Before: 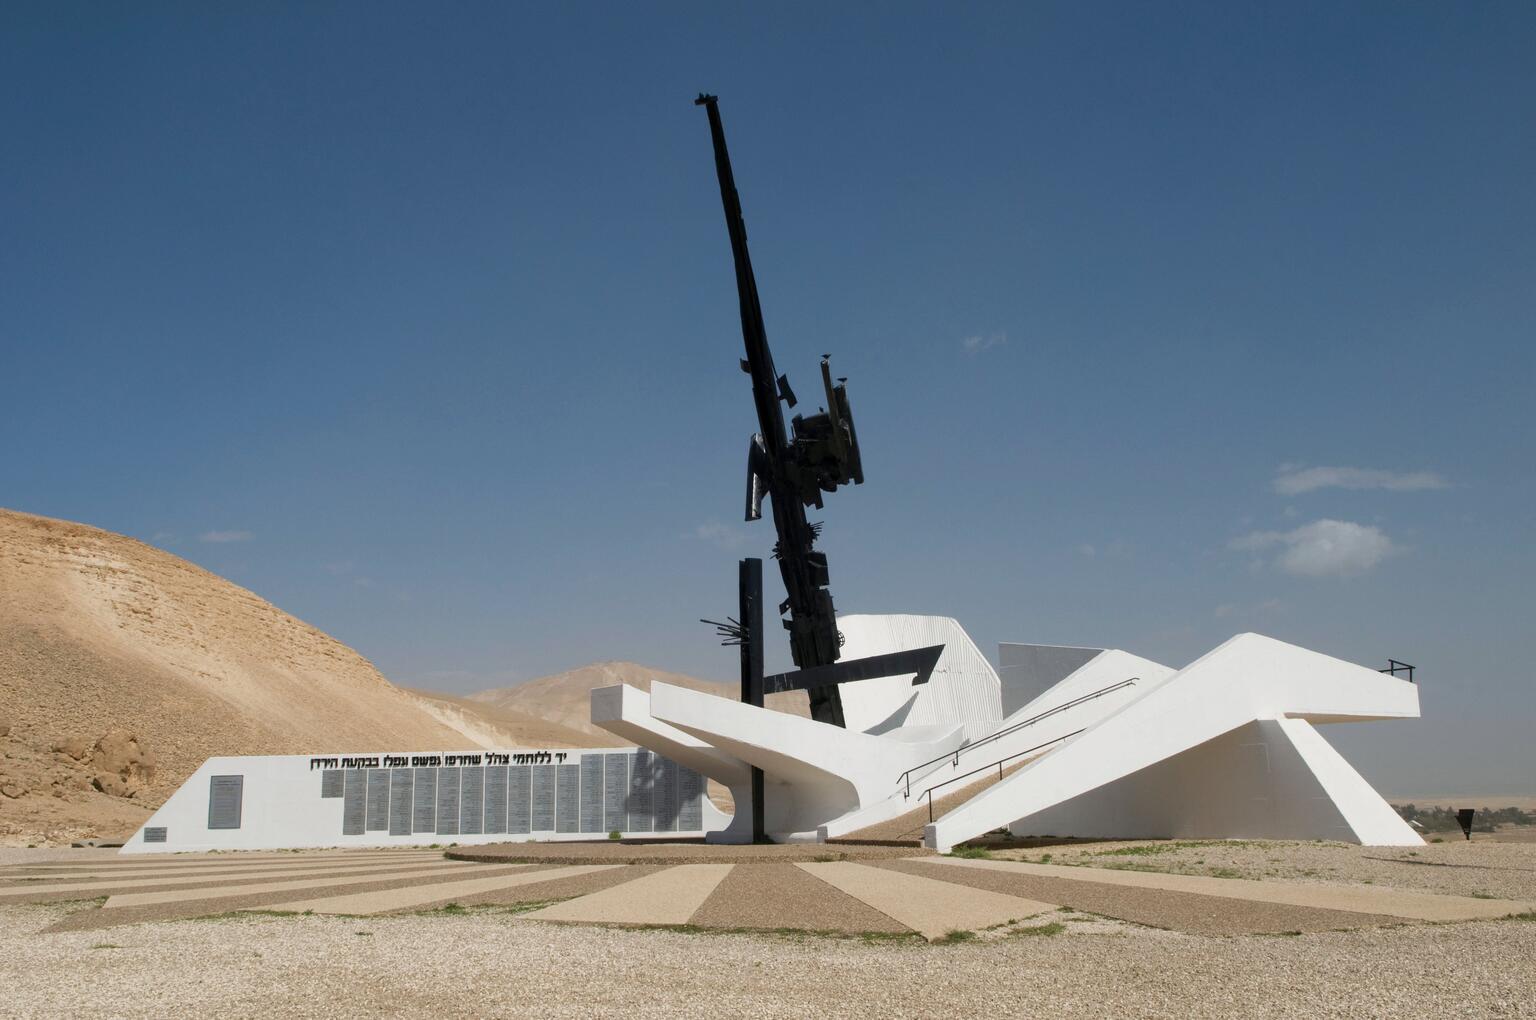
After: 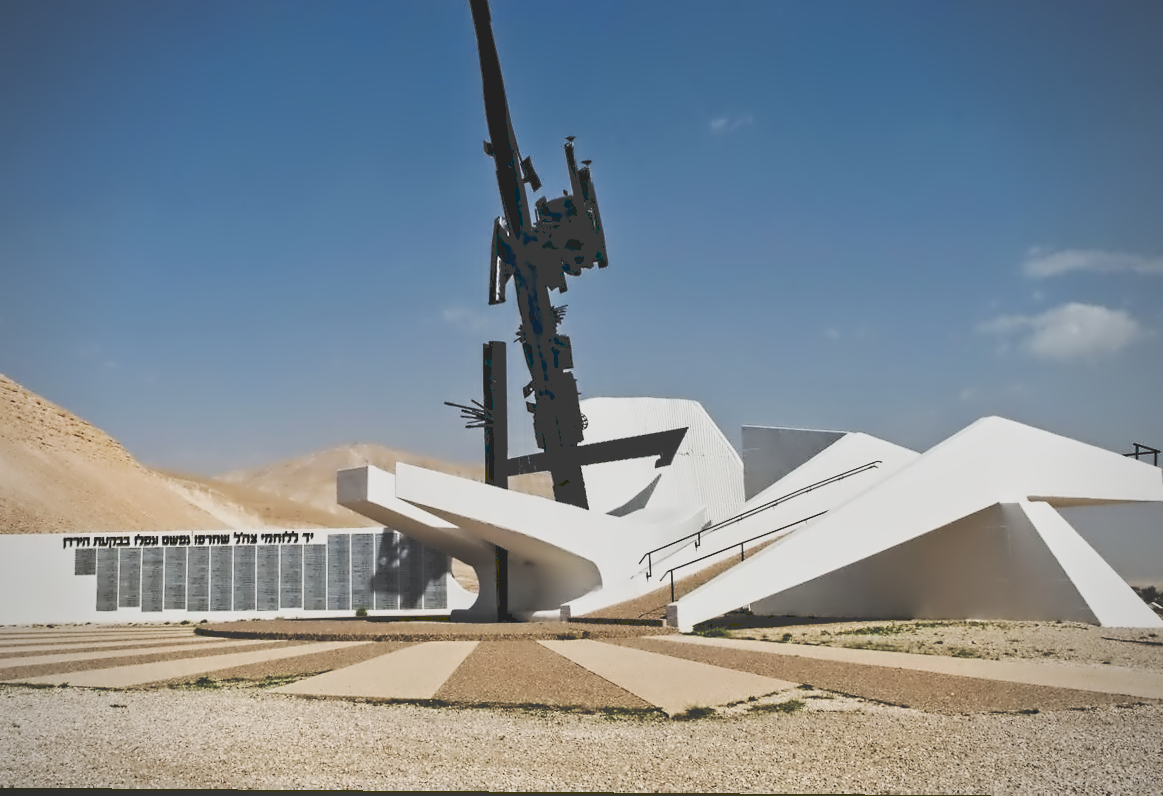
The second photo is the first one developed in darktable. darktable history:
crop: left 16.871%, top 22.857%, right 9.116%
exposure: black level correction -0.003, exposure 0.04 EV, compensate highlight preservation false
contrast equalizer: octaves 7, y [[0.5, 0.542, 0.583, 0.625, 0.667, 0.708], [0.5 ×6], [0.5 ×6], [0, 0.033, 0.067, 0.1, 0.133, 0.167], [0, 0.05, 0.1, 0.15, 0.2, 0.25]]
tone curve: curves: ch0 [(0, 0) (0.003, 0.235) (0.011, 0.235) (0.025, 0.235) (0.044, 0.235) (0.069, 0.235) (0.1, 0.237) (0.136, 0.239) (0.177, 0.243) (0.224, 0.256) (0.277, 0.287) (0.335, 0.329) (0.399, 0.391) (0.468, 0.476) (0.543, 0.574) (0.623, 0.683) (0.709, 0.778) (0.801, 0.869) (0.898, 0.924) (1, 1)], preserve colors none
rotate and perspective: lens shift (vertical) 0.048, lens shift (horizontal) -0.024, automatic cropping off
filmic rgb: black relative exposure -7.65 EV, white relative exposure 4.56 EV, hardness 3.61
vignetting: fall-off radius 60.92%
